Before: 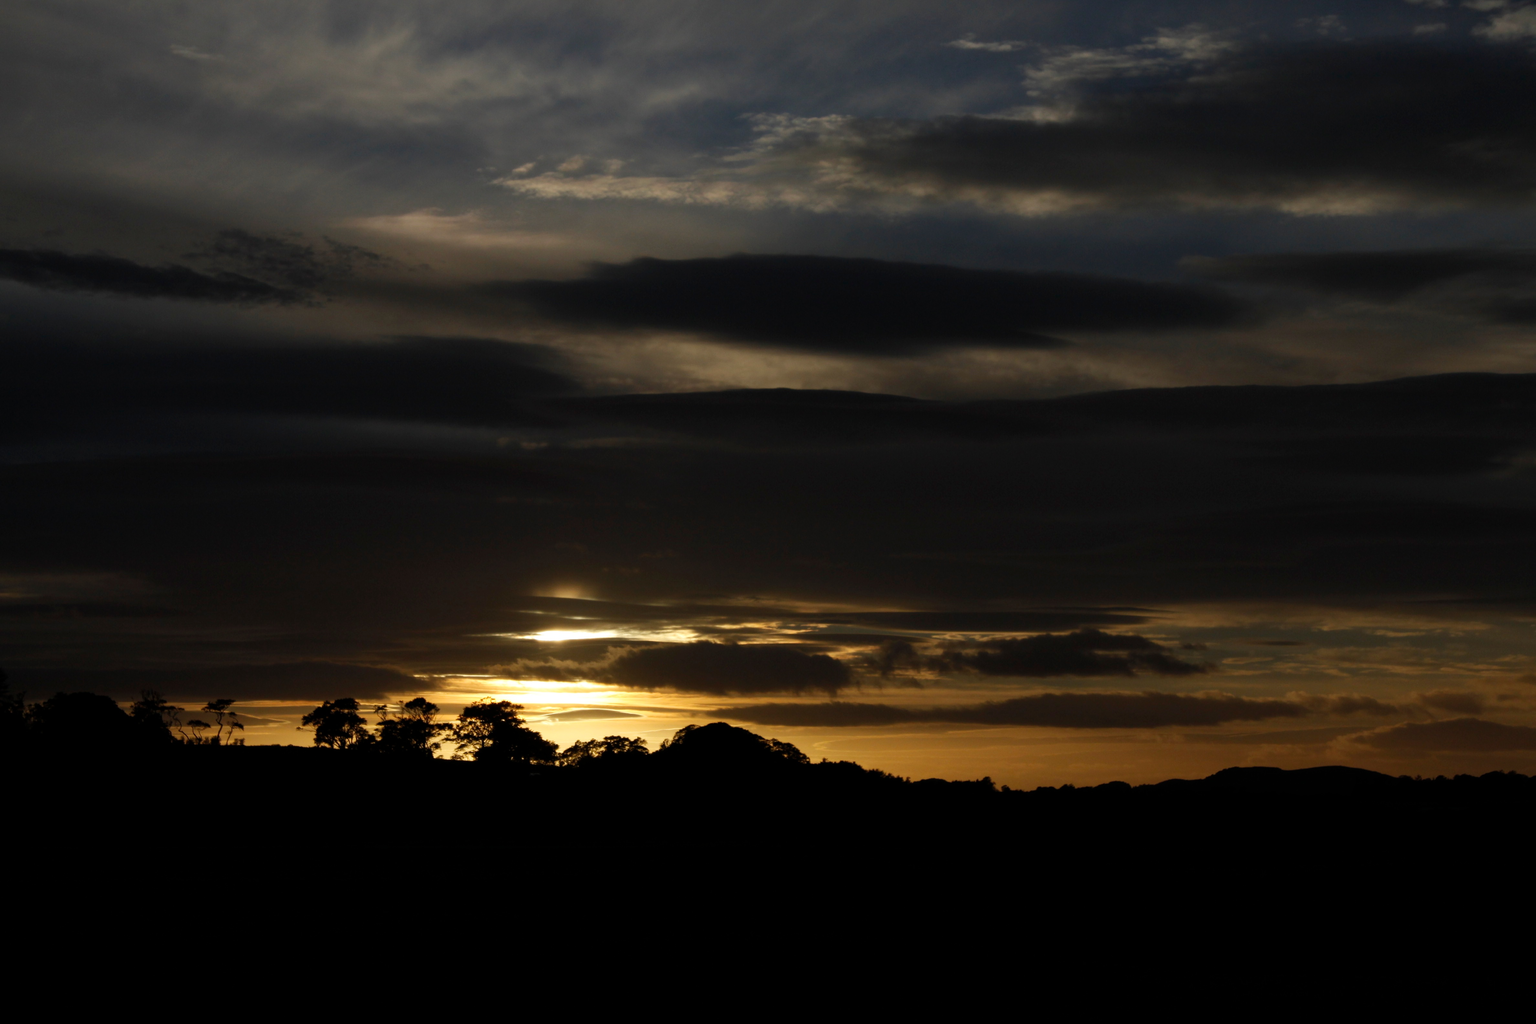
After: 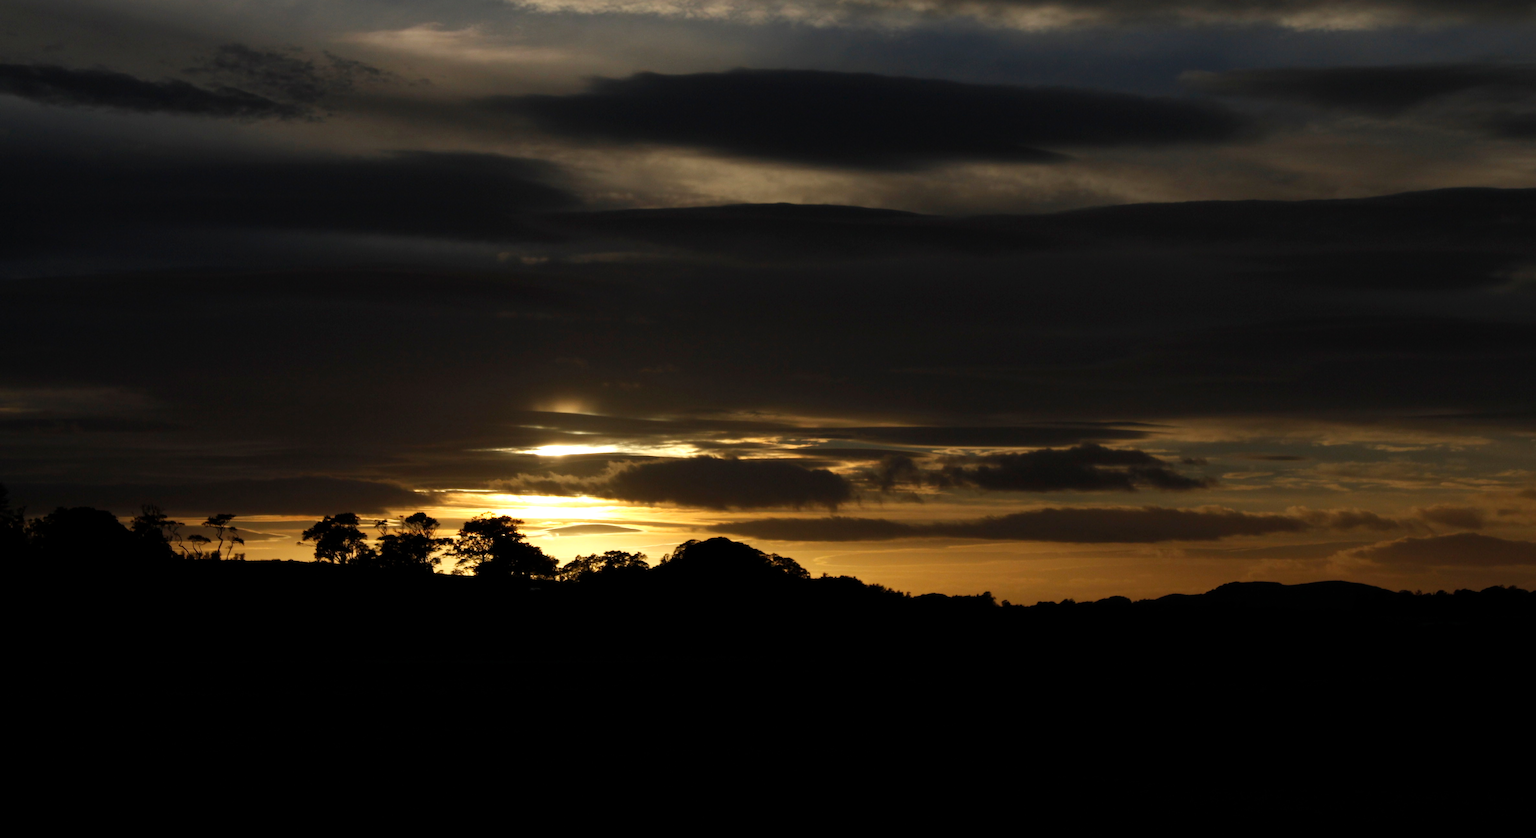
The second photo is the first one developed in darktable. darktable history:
exposure: exposure 0.294 EV, compensate exposure bias true, compensate highlight preservation false
crop and rotate: top 18.129%
